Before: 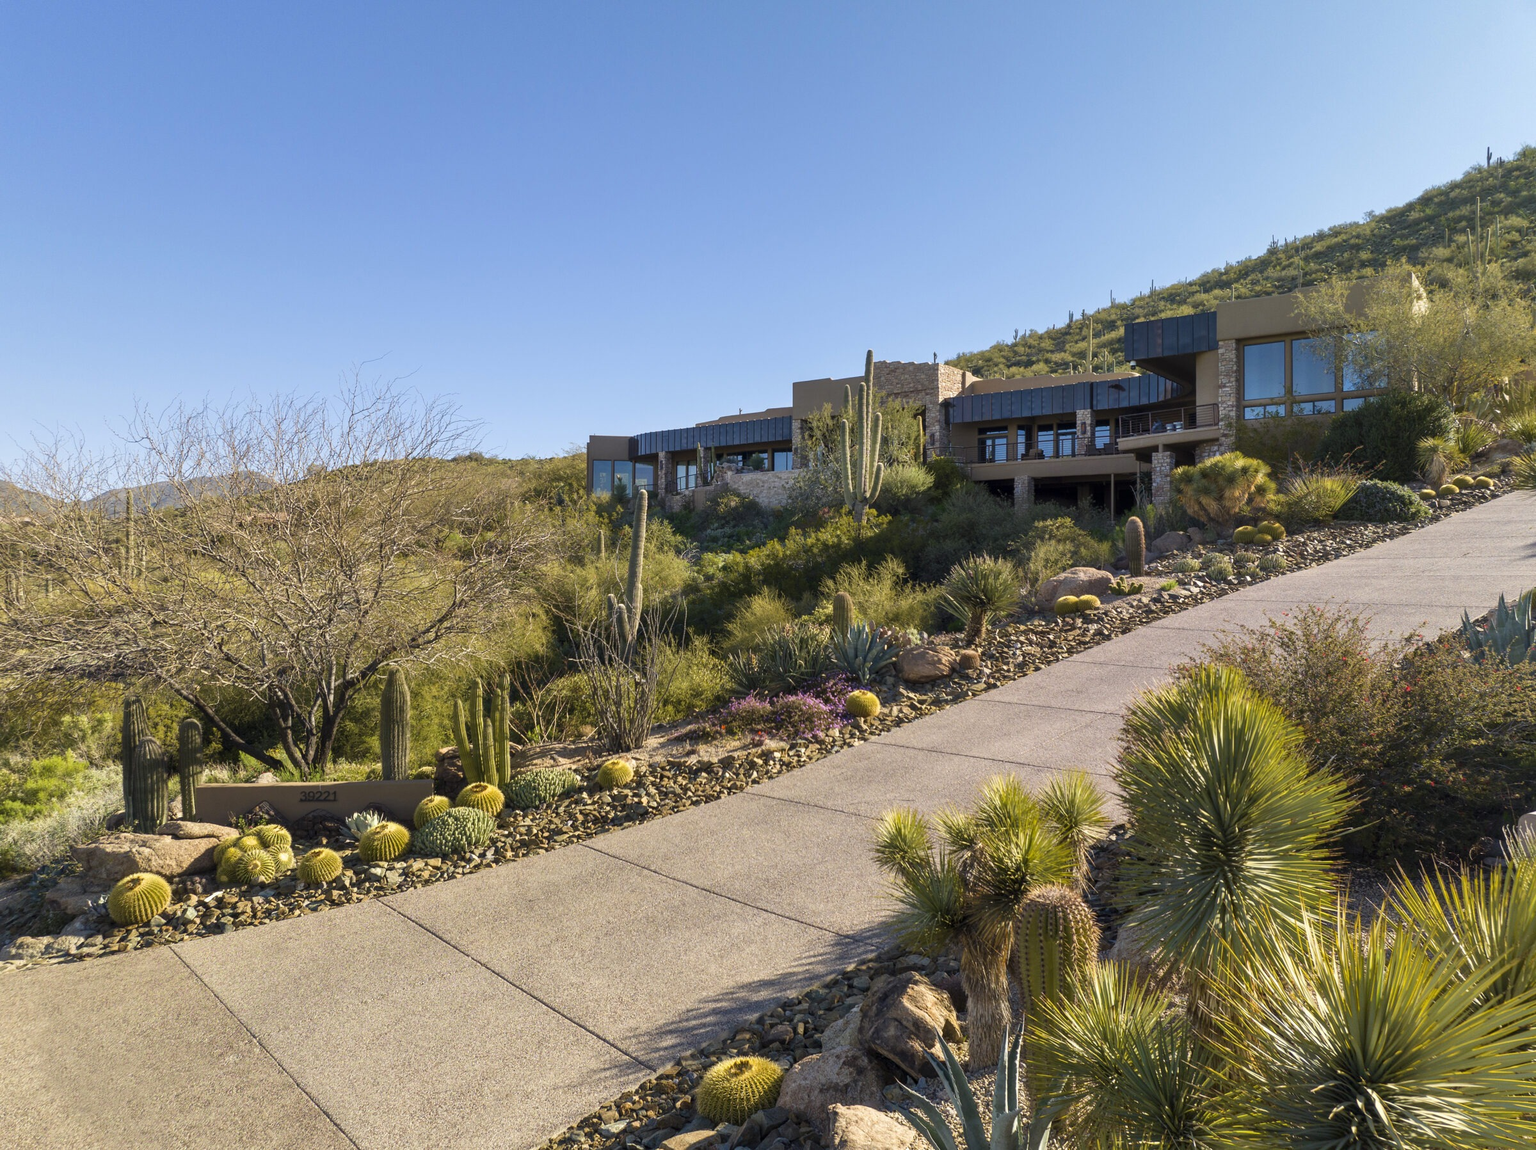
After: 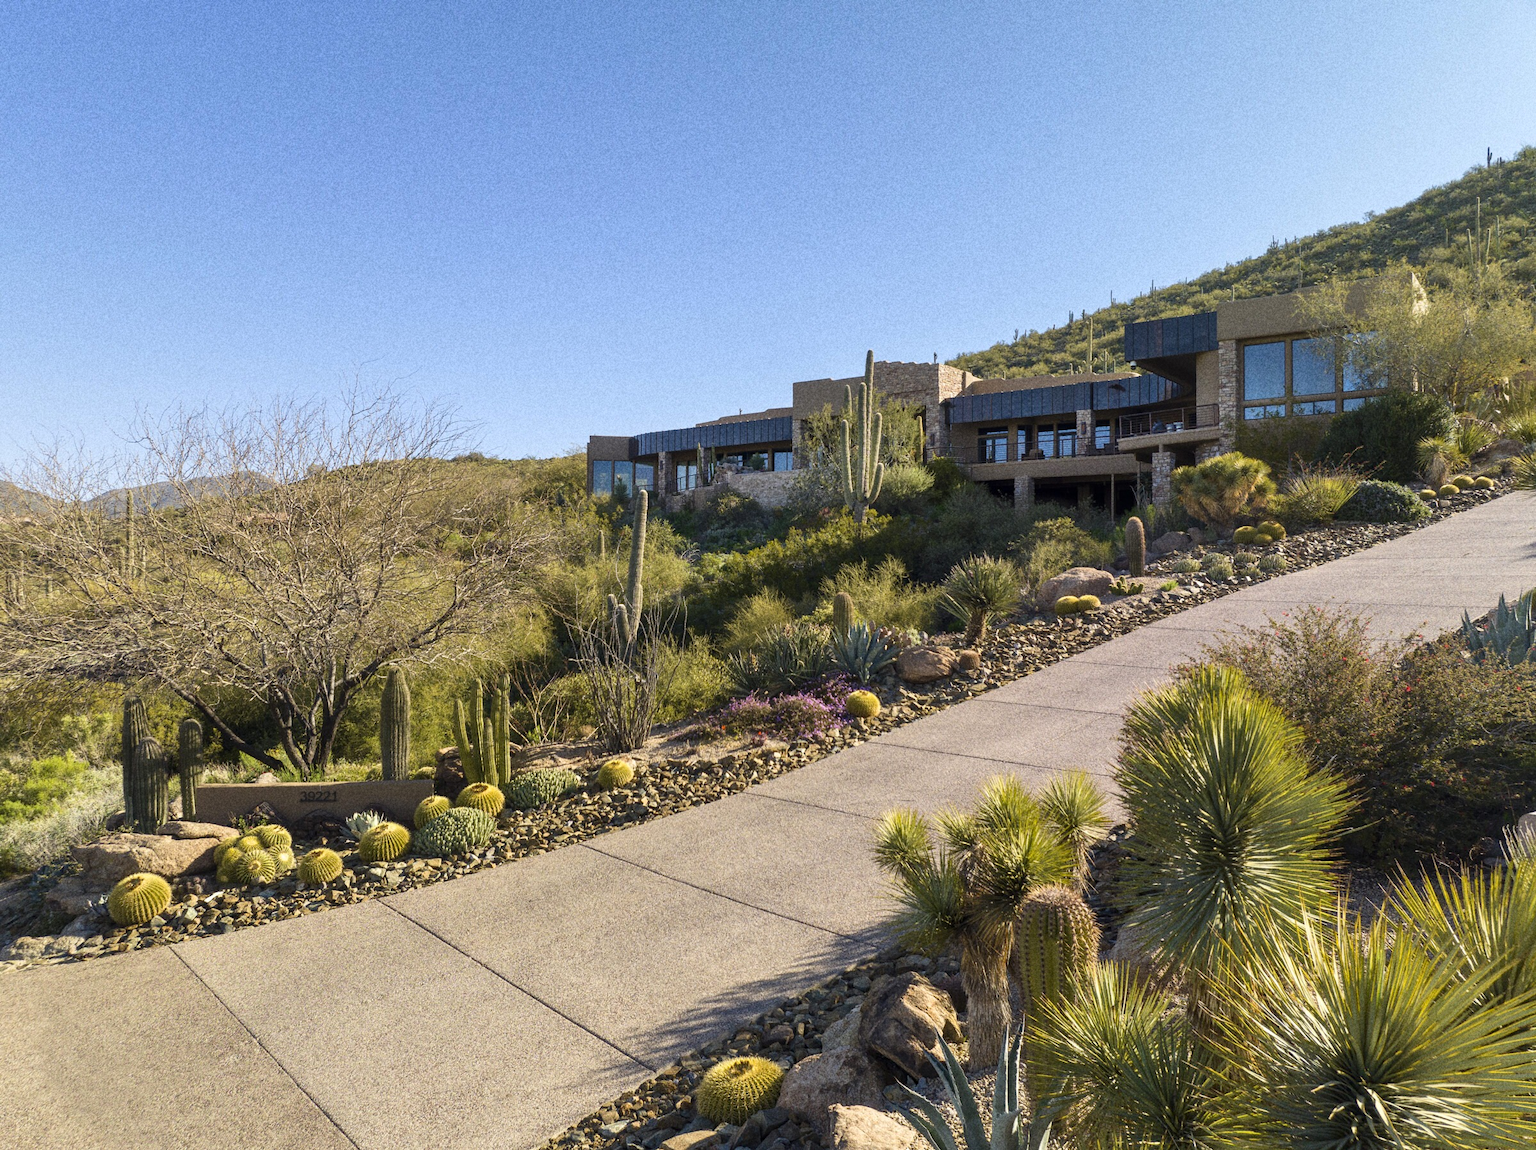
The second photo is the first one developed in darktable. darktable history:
contrast brightness saturation: contrast 0.1, brightness 0.02, saturation 0.02
grain: coarseness 11.82 ISO, strength 36.67%, mid-tones bias 74.17%
